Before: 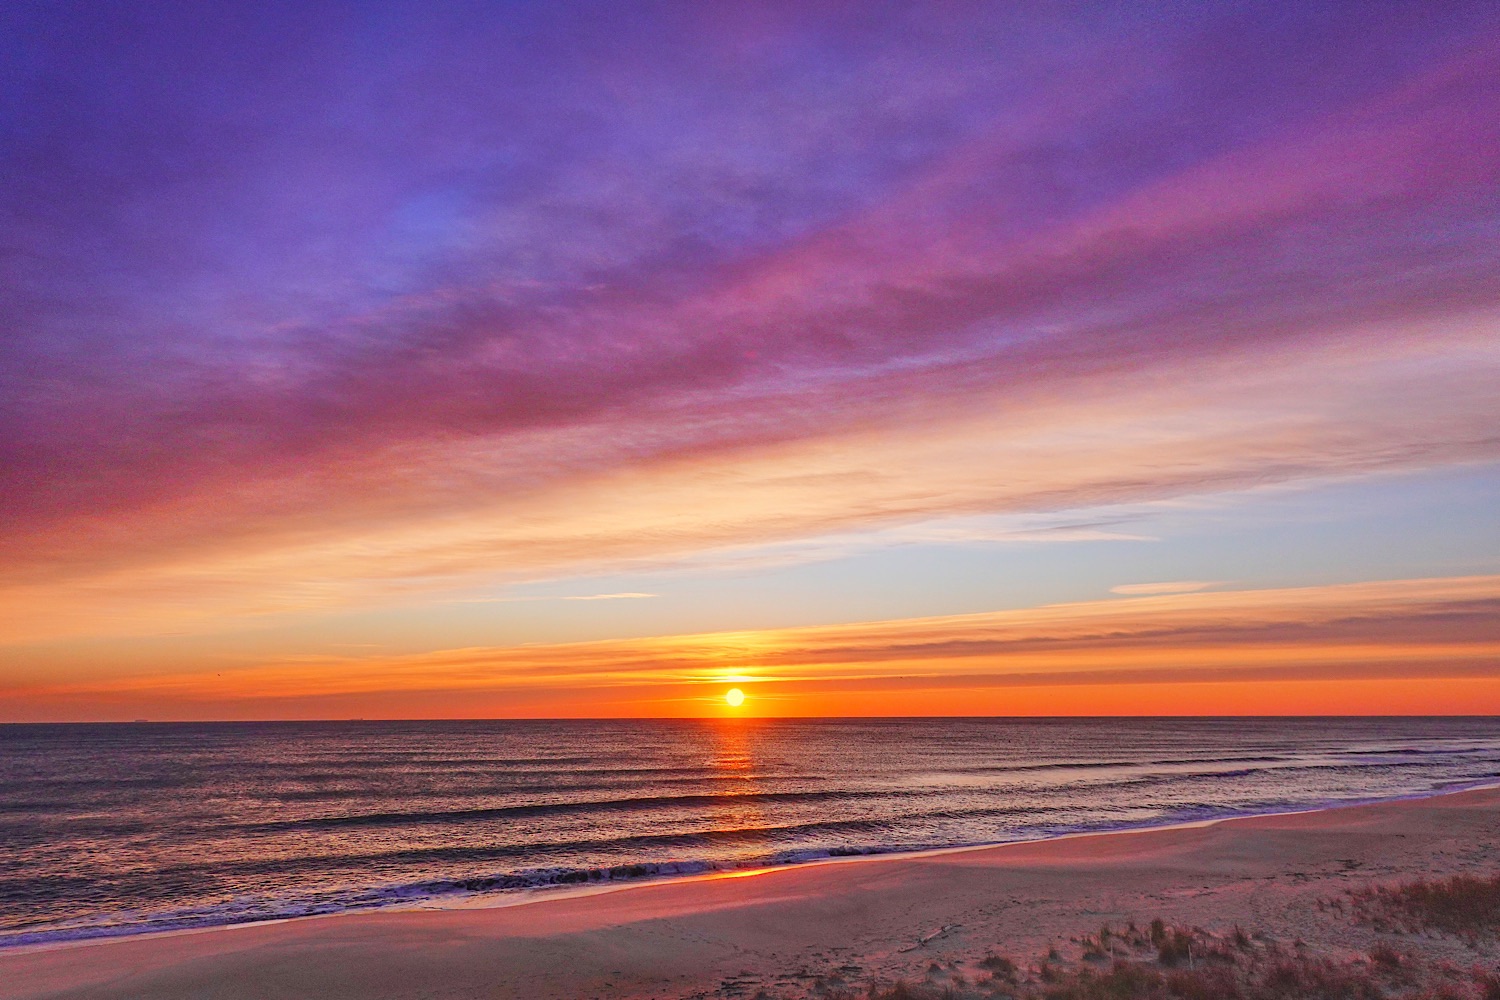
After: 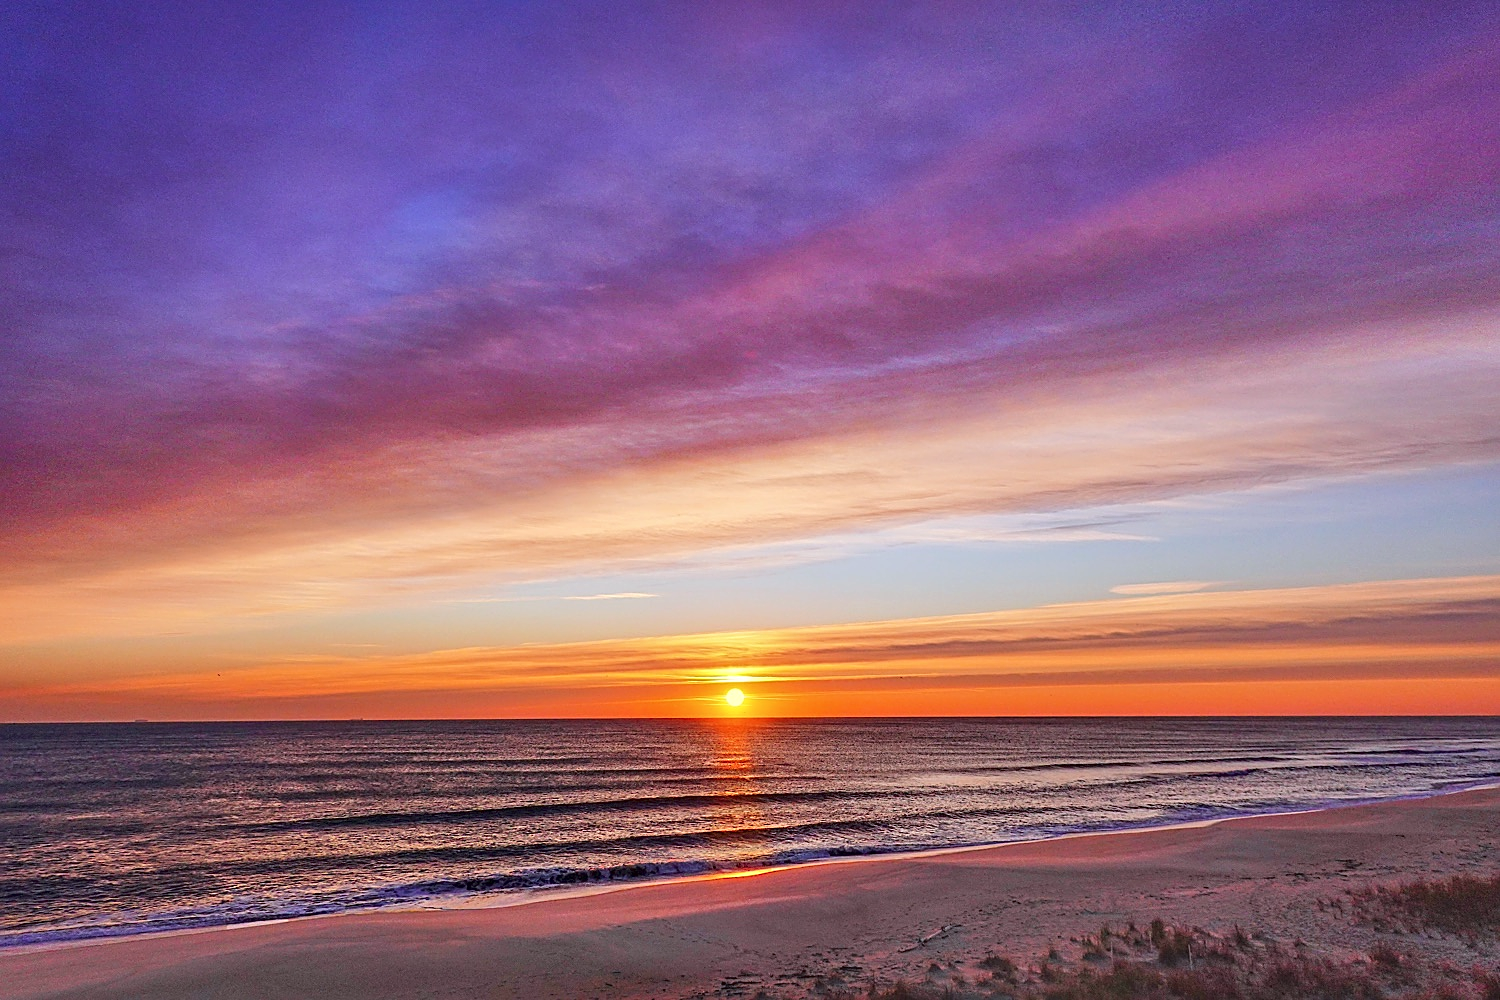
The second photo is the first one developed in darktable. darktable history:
white balance: red 0.983, blue 1.036
contrast equalizer: octaves 7, y [[0.6 ×6], [0.55 ×6], [0 ×6], [0 ×6], [0 ×6]], mix 0.35
contrast brightness saturation: contrast 0.01, saturation -0.05
sharpen: on, module defaults
